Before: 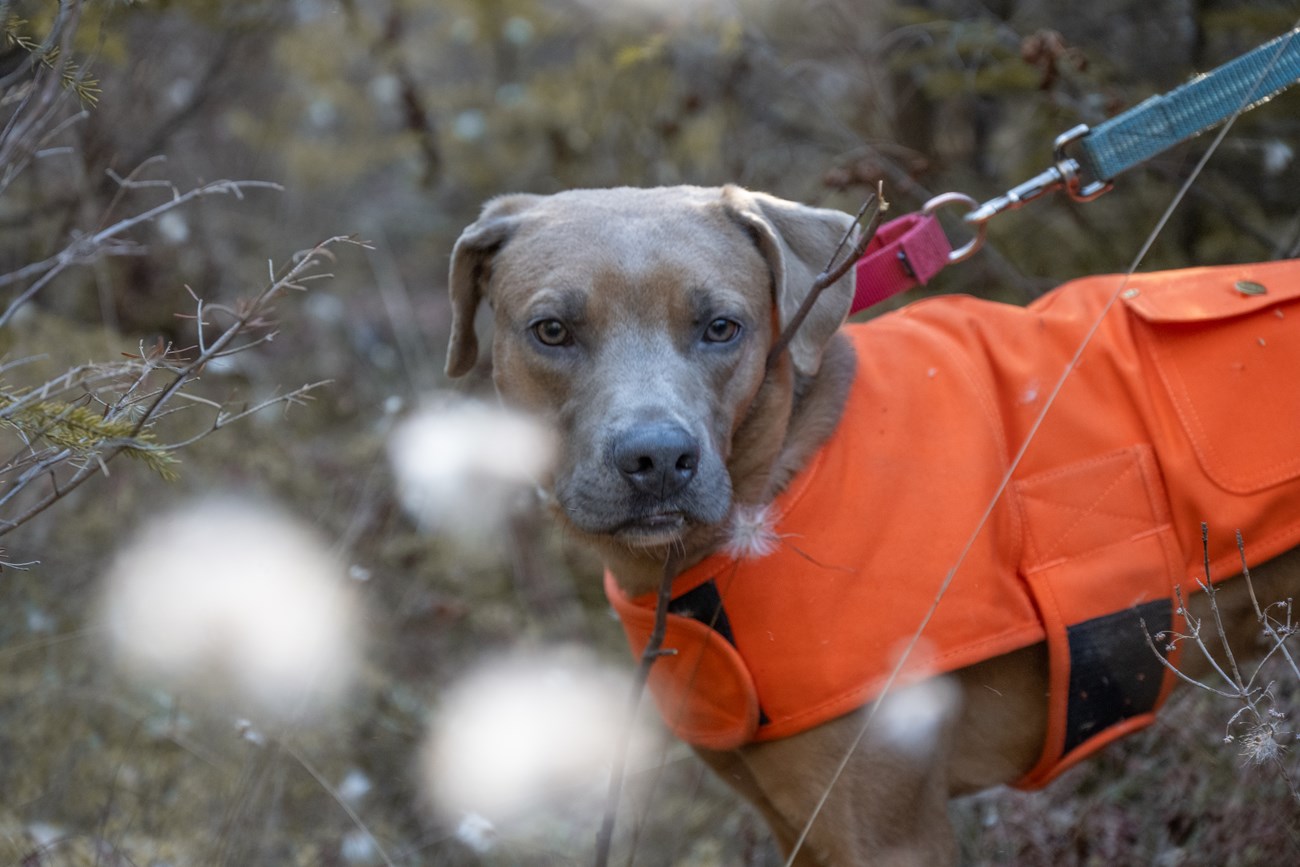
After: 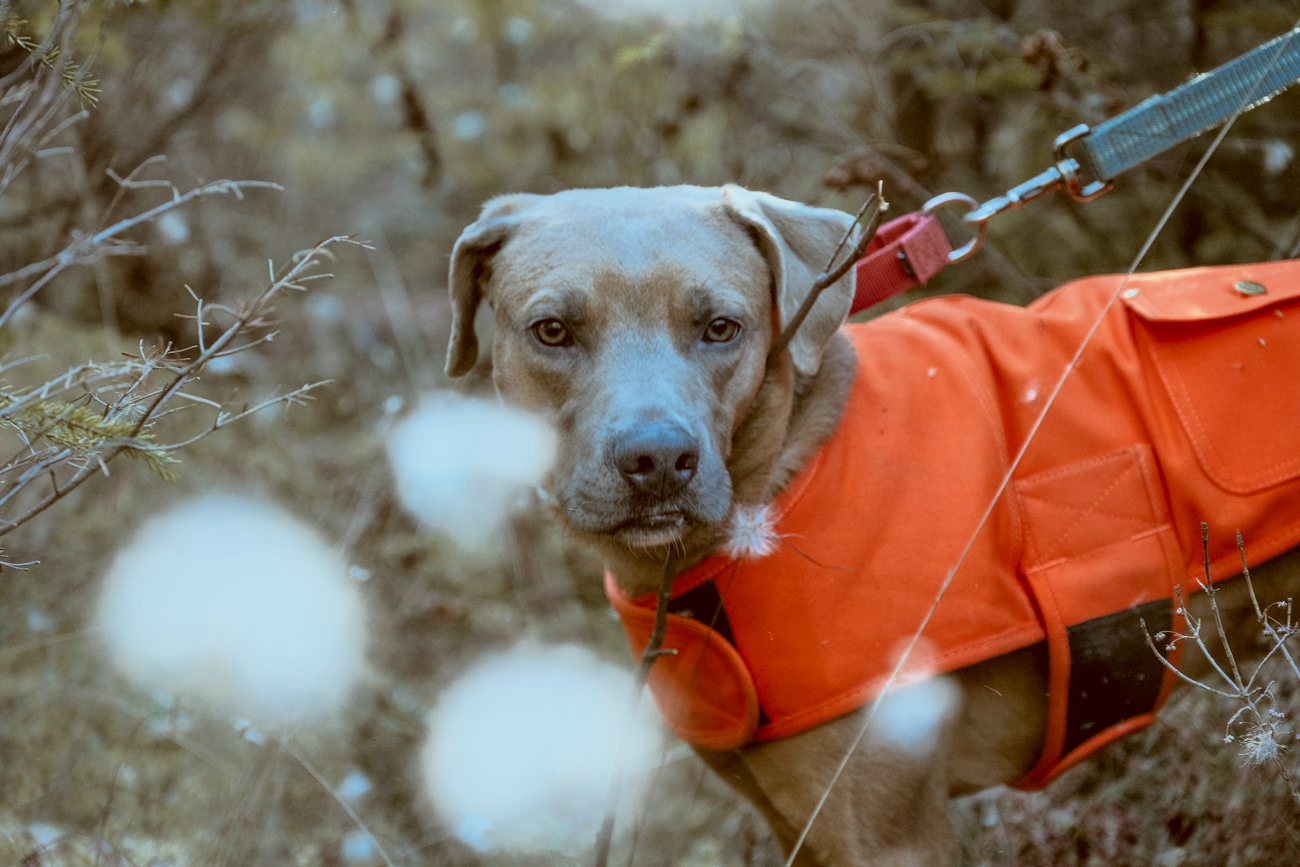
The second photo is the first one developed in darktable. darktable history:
color zones: curves: ch0 [(0, 0.5) (0.125, 0.4) (0.25, 0.5) (0.375, 0.4) (0.5, 0.4) (0.625, 0.35) (0.75, 0.35) (0.875, 0.5)]; ch1 [(0, 0.35) (0.125, 0.45) (0.25, 0.35) (0.375, 0.35) (0.5, 0.35) (0.625, 0.35) (0.75, 0.45) (0.875, 0.35)]; ch2 [(0, 0.6) (0.125, 0.5) (0.25, 0.5) (0.375, 0.6) (0.5, 0.6) (0.625, 0.5) (0.75, 0.5) (0.875, 0.5)]
exposure: exposure -0.041 EV, compensate highlight preservation false
color correction: highlights a* -14.37, highlights b* -16.5, shadows a* 10.47, shadows b* 29.79
contrast brightness saturation: contrast 0.201, brightness 0.164, saturation 0.221
tone curve: curves: ch0 [(0, 0) (0.003, 0.005) (0.011, 0.008) (0.025, 0.014) (0.044, 0.021) (0.069, 0.027) (0.1, 0.041) (0.136, 0.083) (0.177, 0.138) (0.224, 0.197) (0.277, 0.259) (0.335, 0.331) (0.399, 0.399) (0.468, 0.476) (0.543, 0.547) (0.623, 0.635) (0.709, 0.753) (0.801, 0.847) (0.898, 0.94) (1, 1)], color space Lab, linked channels, preserve colors none
